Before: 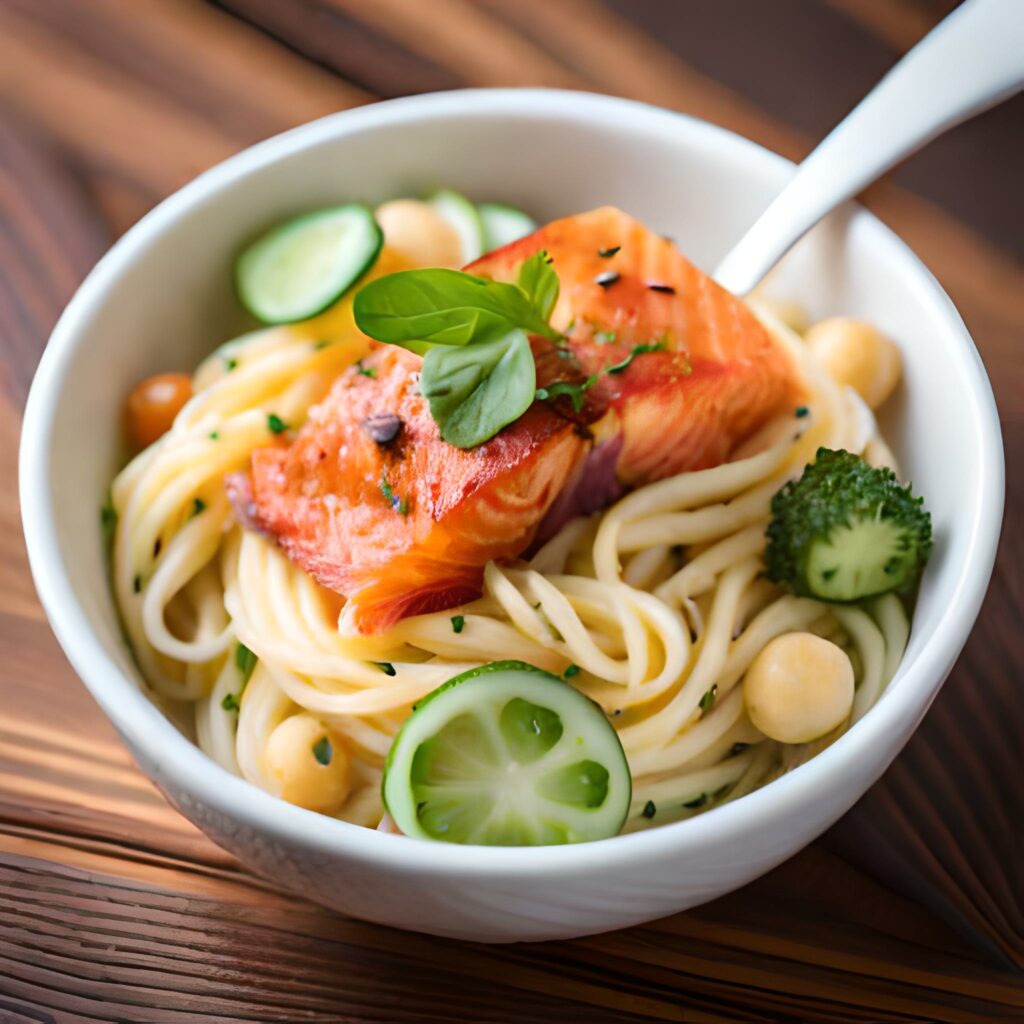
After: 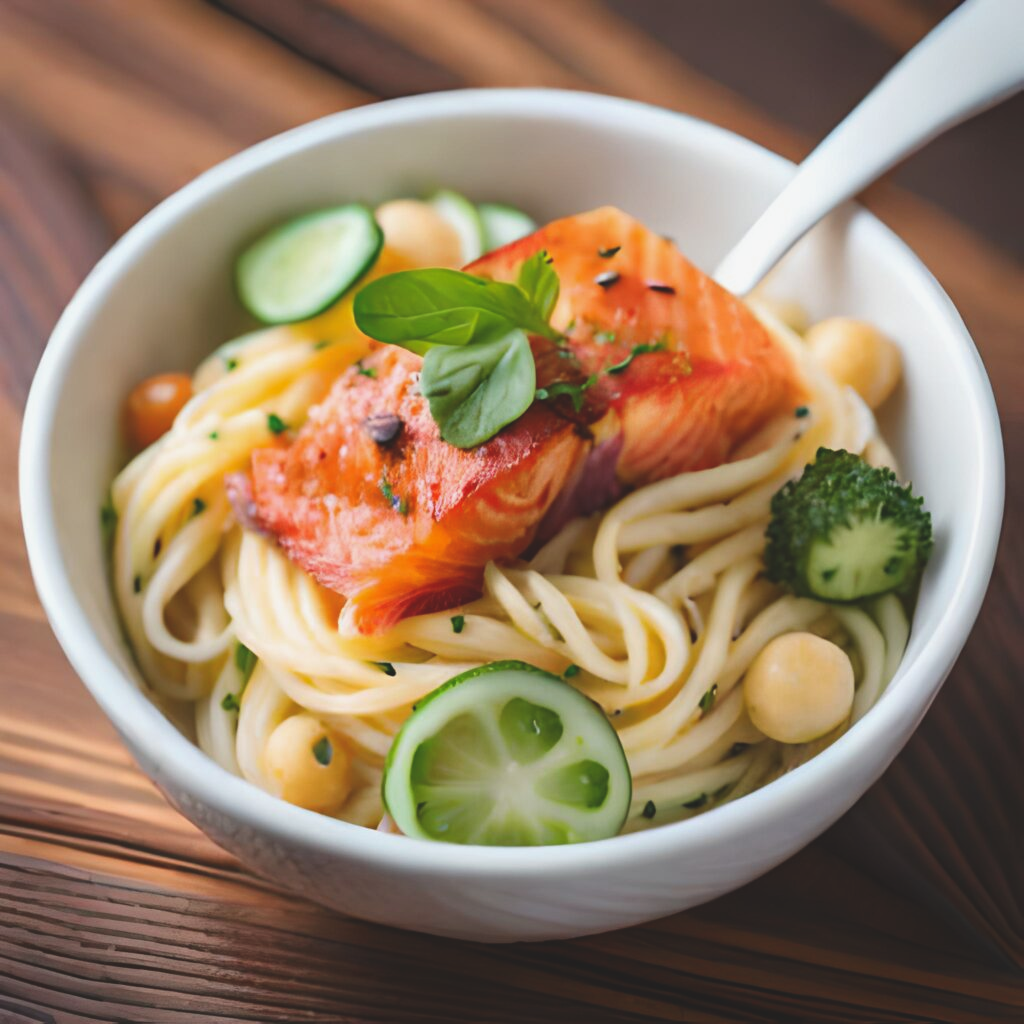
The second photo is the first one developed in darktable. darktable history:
exposure: black level correction -0.015, exposure -0.125 EV, compensate highlight preservation false
white balance: emerald 1
vibrance: on, module defaults
